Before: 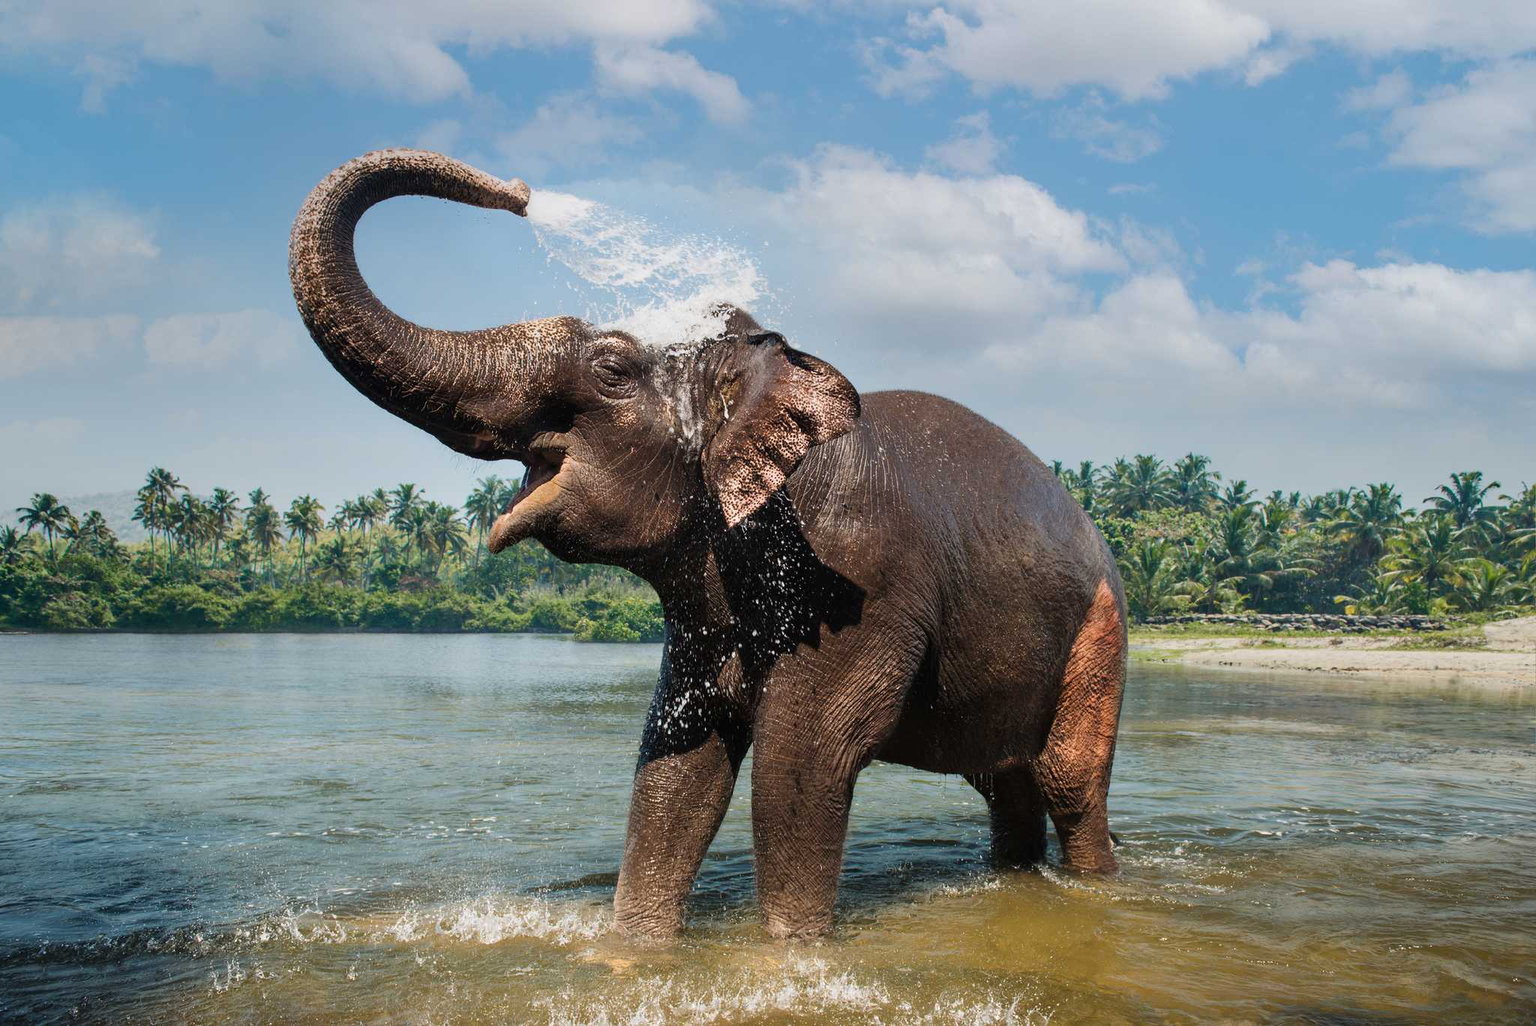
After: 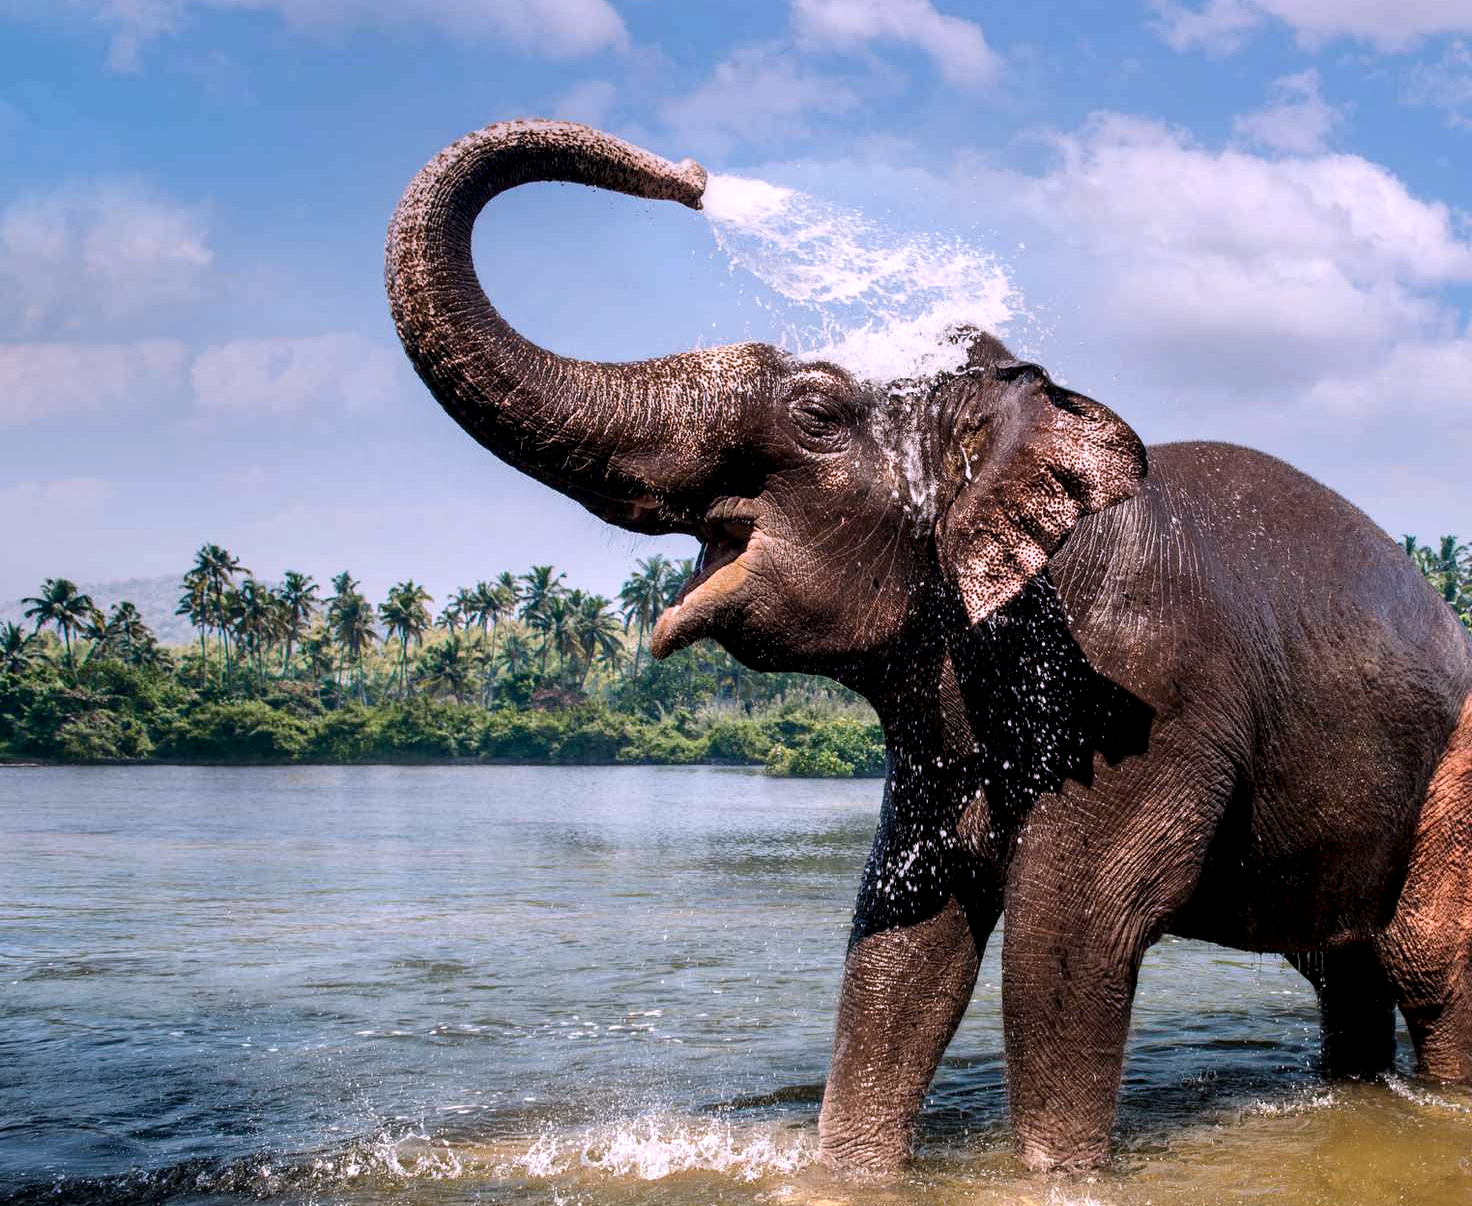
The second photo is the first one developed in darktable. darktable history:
white balance: red 1.066, blue 1.119
crop: top 5.803%, right 27.864%, bottom 5.804%
local contrast: detail 135%, midtone range 0.75
